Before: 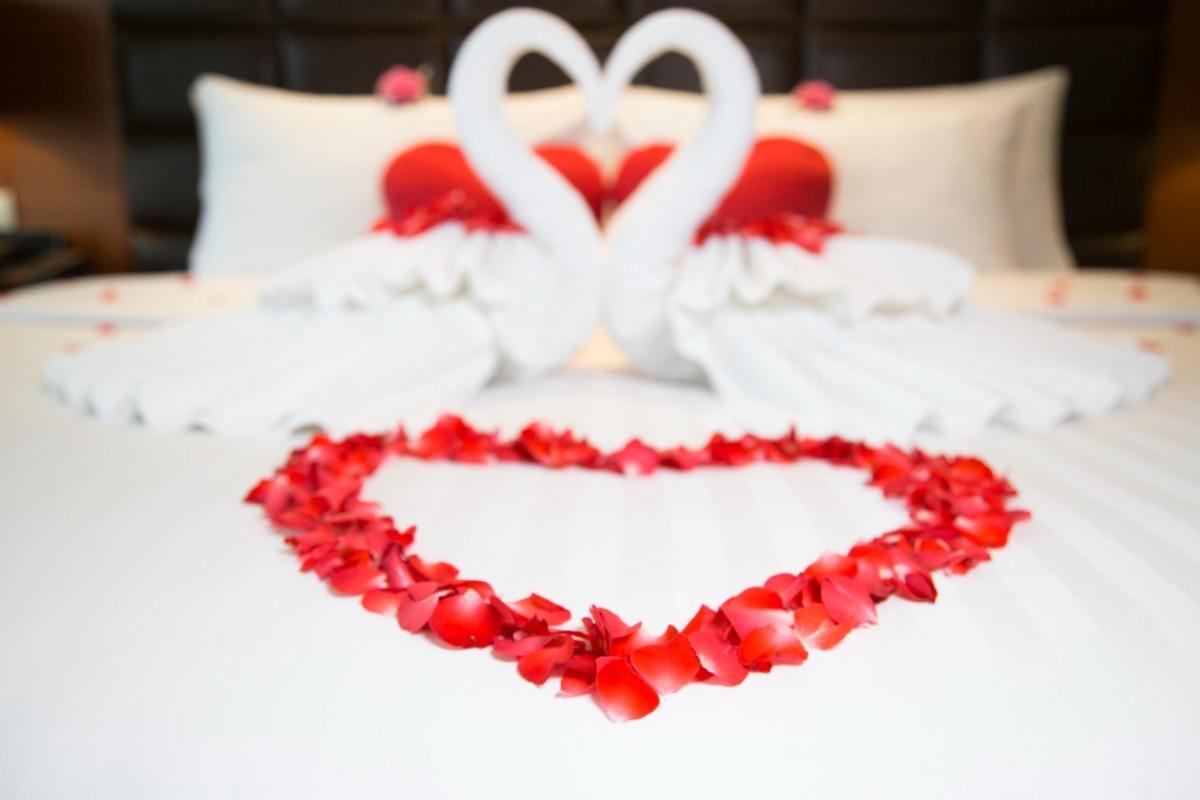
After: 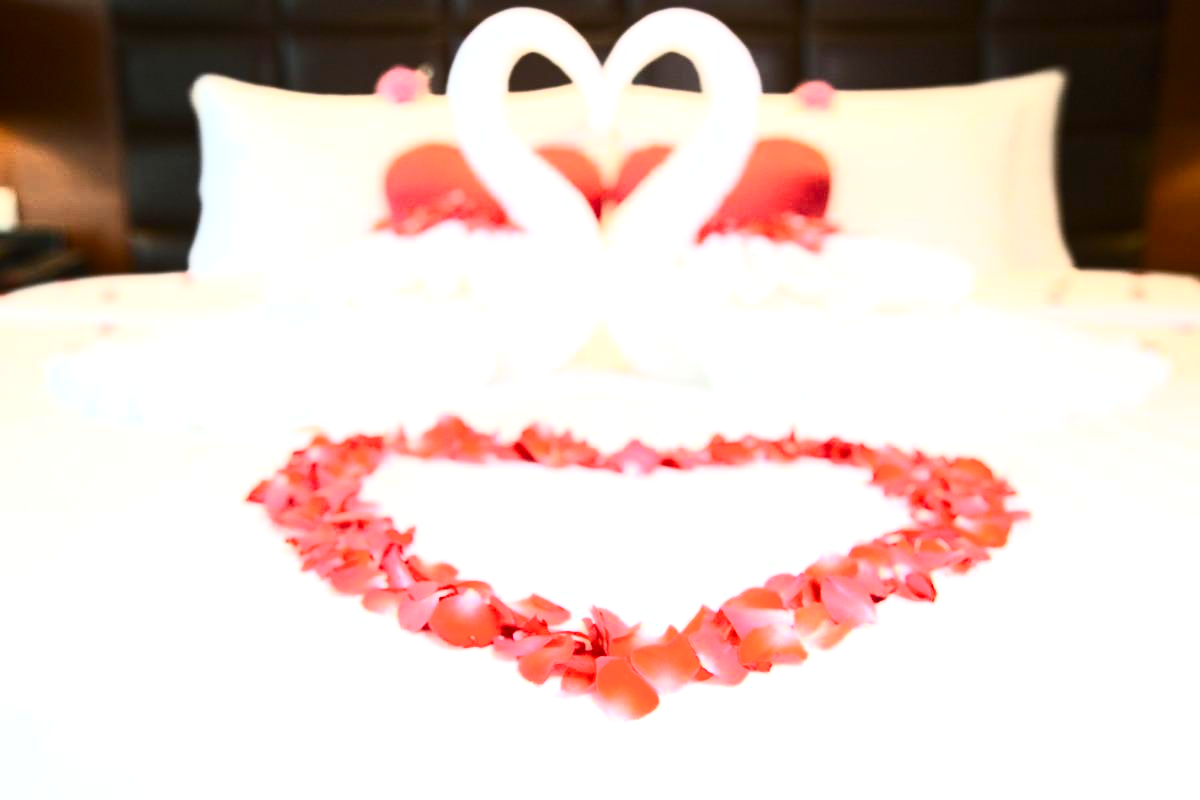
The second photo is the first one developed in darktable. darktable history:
contrast brightness saturation: contrast 0.62, brightness 0.34, saturation 0.14
exposure: black level correction 0, exposure 0.7 EV, compensate exposure bias true, compensate highlight preservation false
